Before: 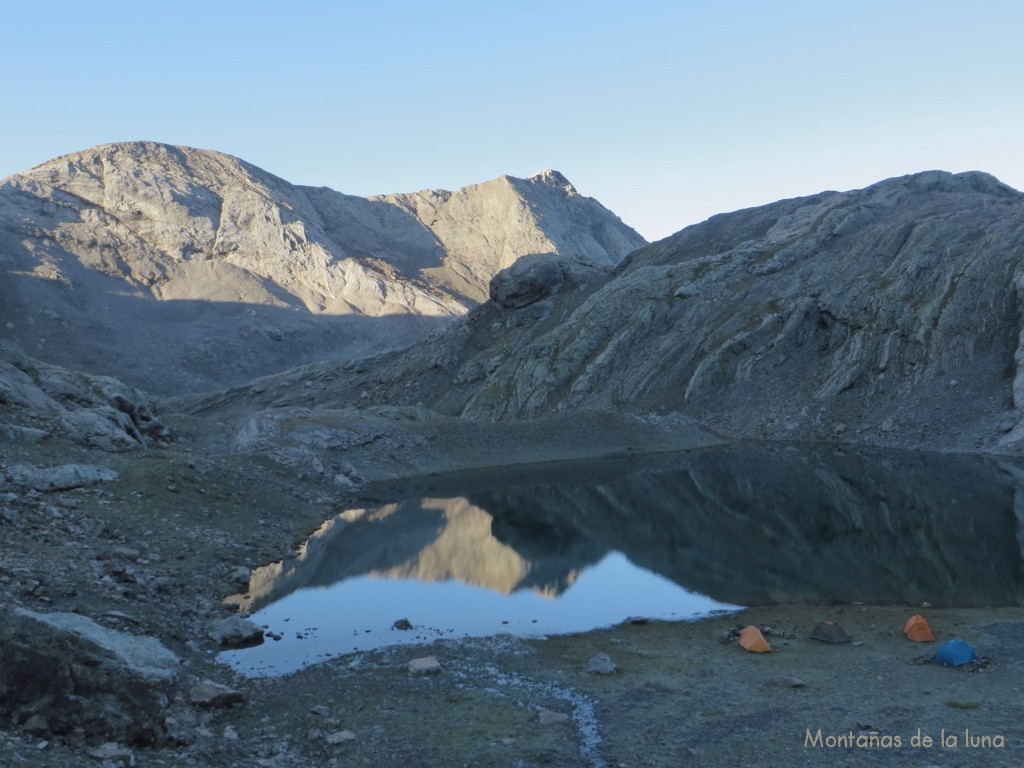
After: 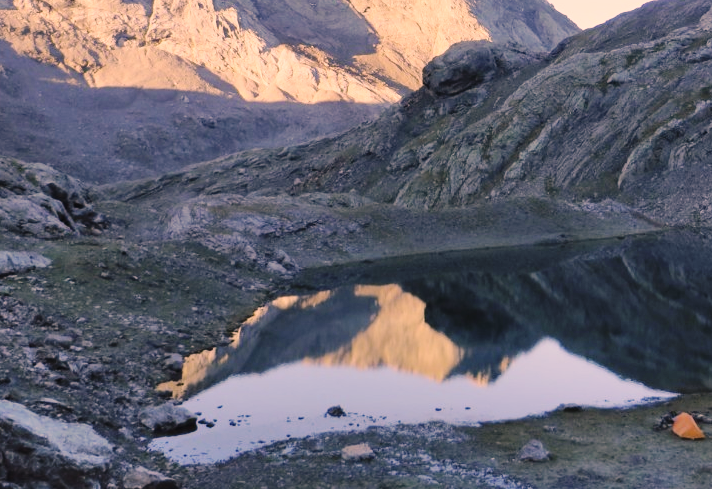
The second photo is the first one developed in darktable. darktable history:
tone equalizer: on, module defaults
shadows and highlights: soften with gaussian
color correction: highlights a* 21.32, highlights b* 19.92
base curve: curves: ch0 [(0, 0) (0.036, 0.025) (0.121, 0.166) (0.206, 0.329) (0.605, 0.79) (1, 1)], preserve colors none
crop: left 6.583%, top 27.773%, right 23.863%, bottom 8.544%
